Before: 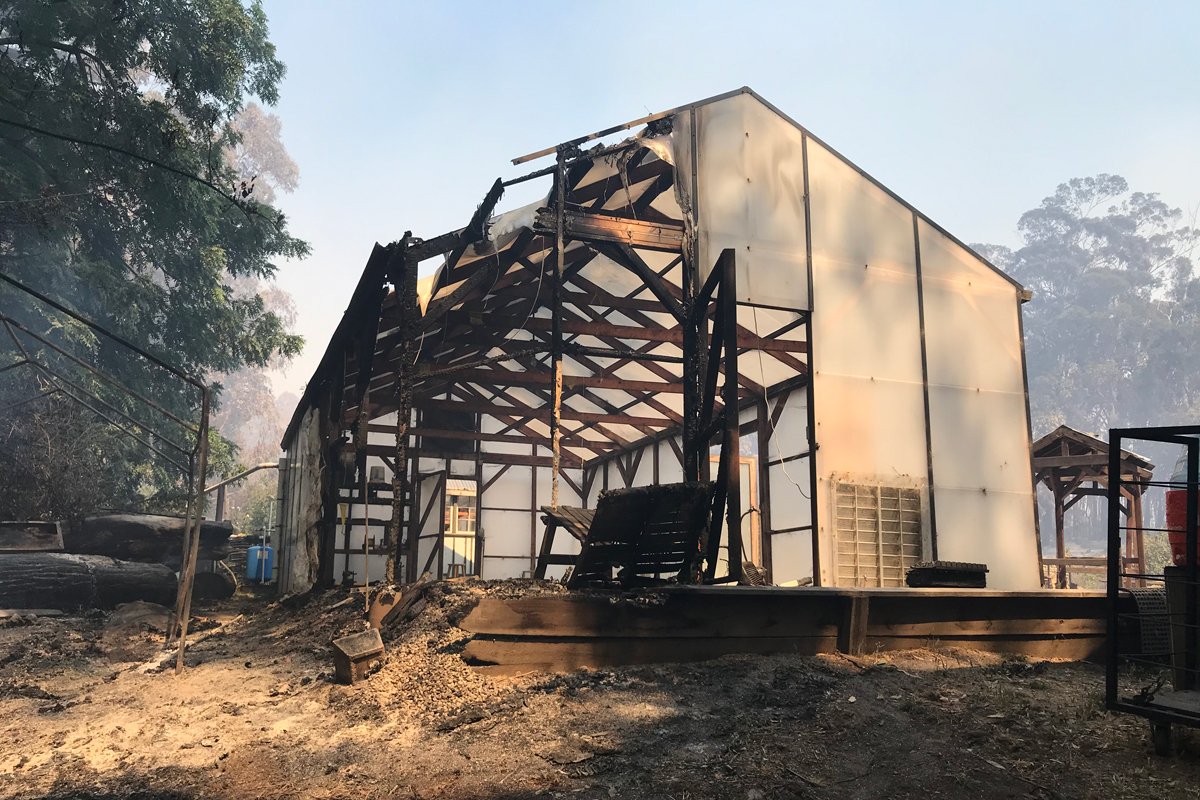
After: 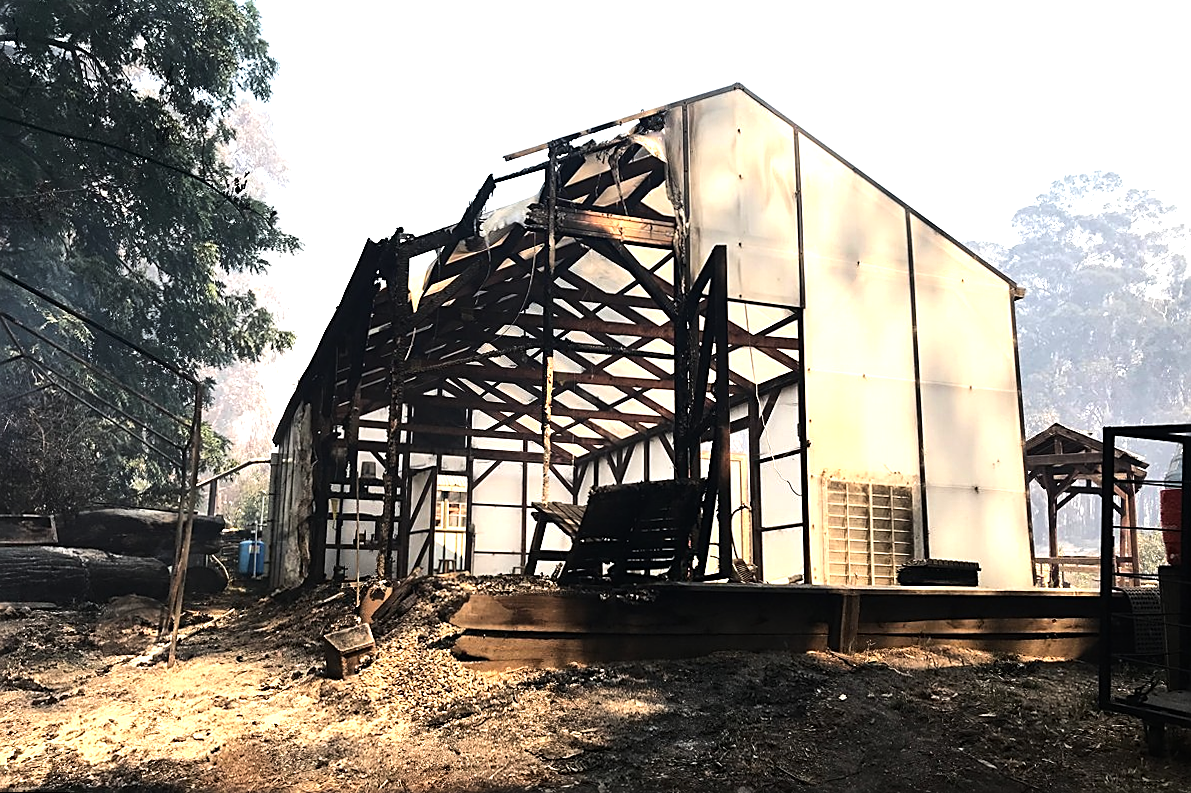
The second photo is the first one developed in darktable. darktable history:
rotate and perspective: rotation 0.192°, lens shift (horizontal) -0.015, crop left 0.005, crop right 0.996, crop top 0.006, crop bottom 0.99
sharpen: on, module defaults
tone equalizer: -8 EV -1.08 EV, -7 EV -1.01 EV, -6 EV -0.867 EV, -5 EV -0.578 EV, -3 EV 0.578 EV, -2 EV 0.867 EV, -1 EV 1.01 EV, +0 EV 1.08 EV, edges refinement/feathering 500, mask exposure compensation -1.57 EV, preserve details no
